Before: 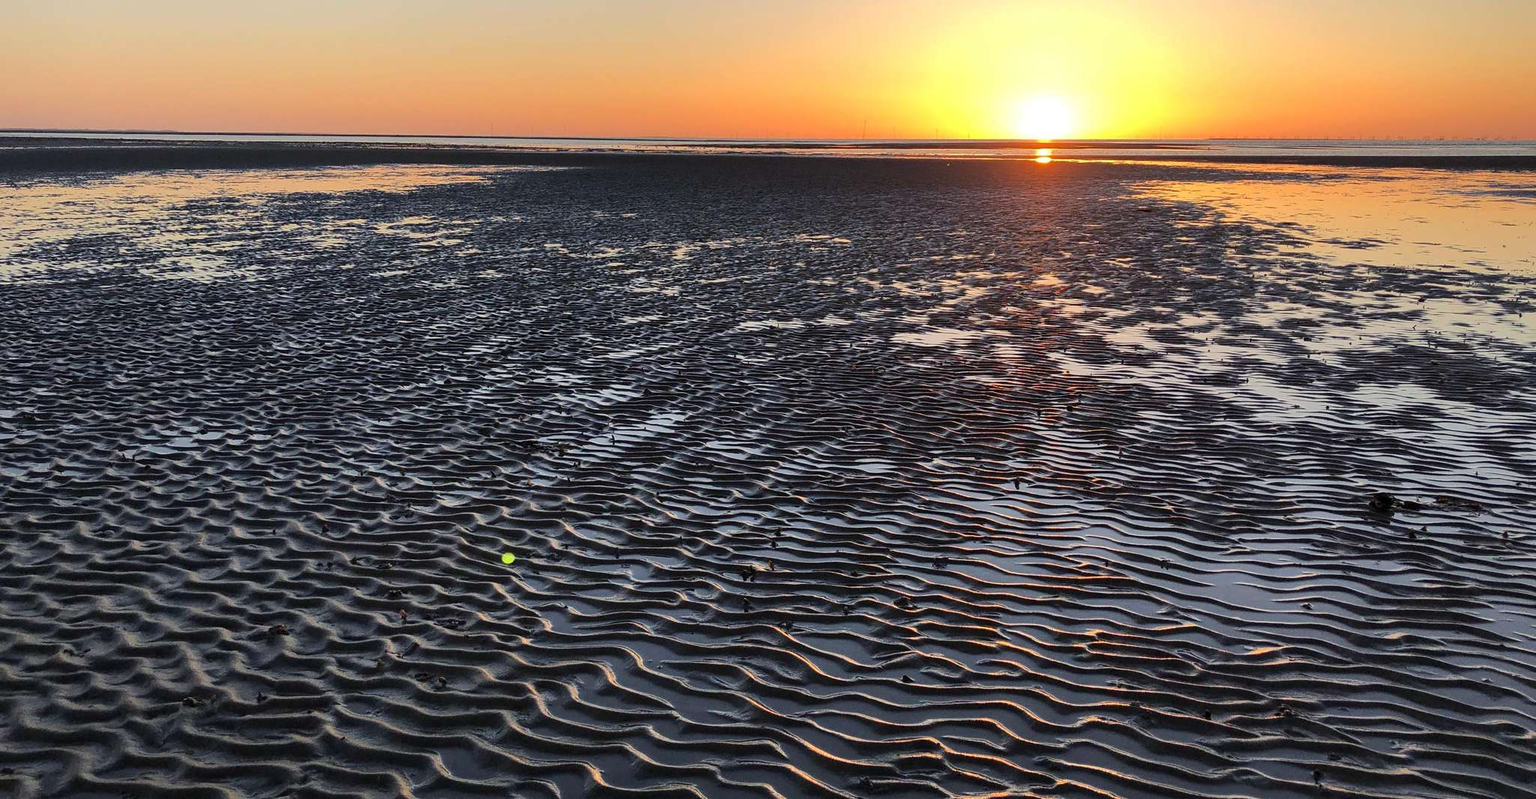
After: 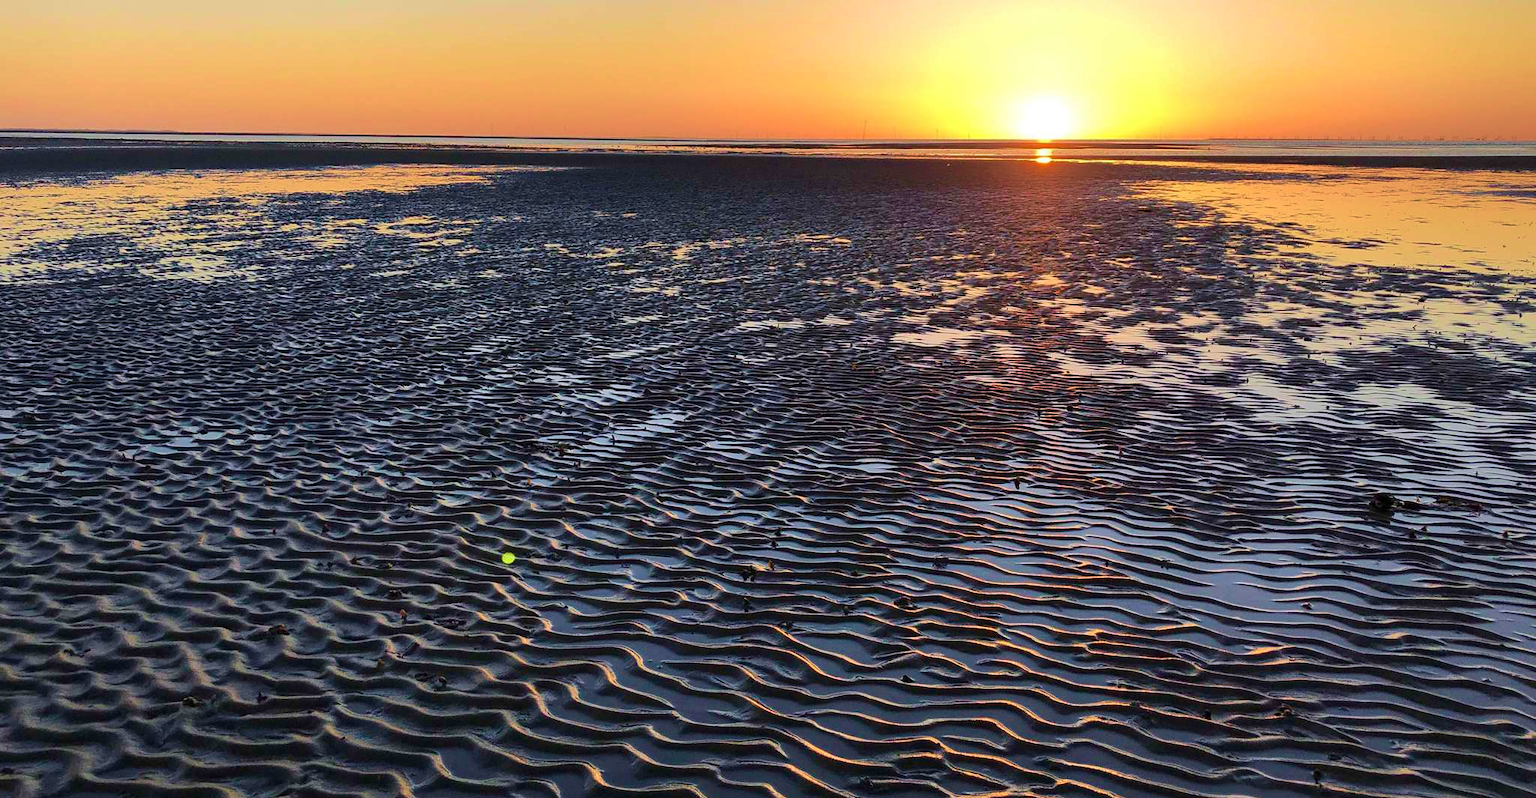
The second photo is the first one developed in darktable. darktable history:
velvia: strength 74.94%
